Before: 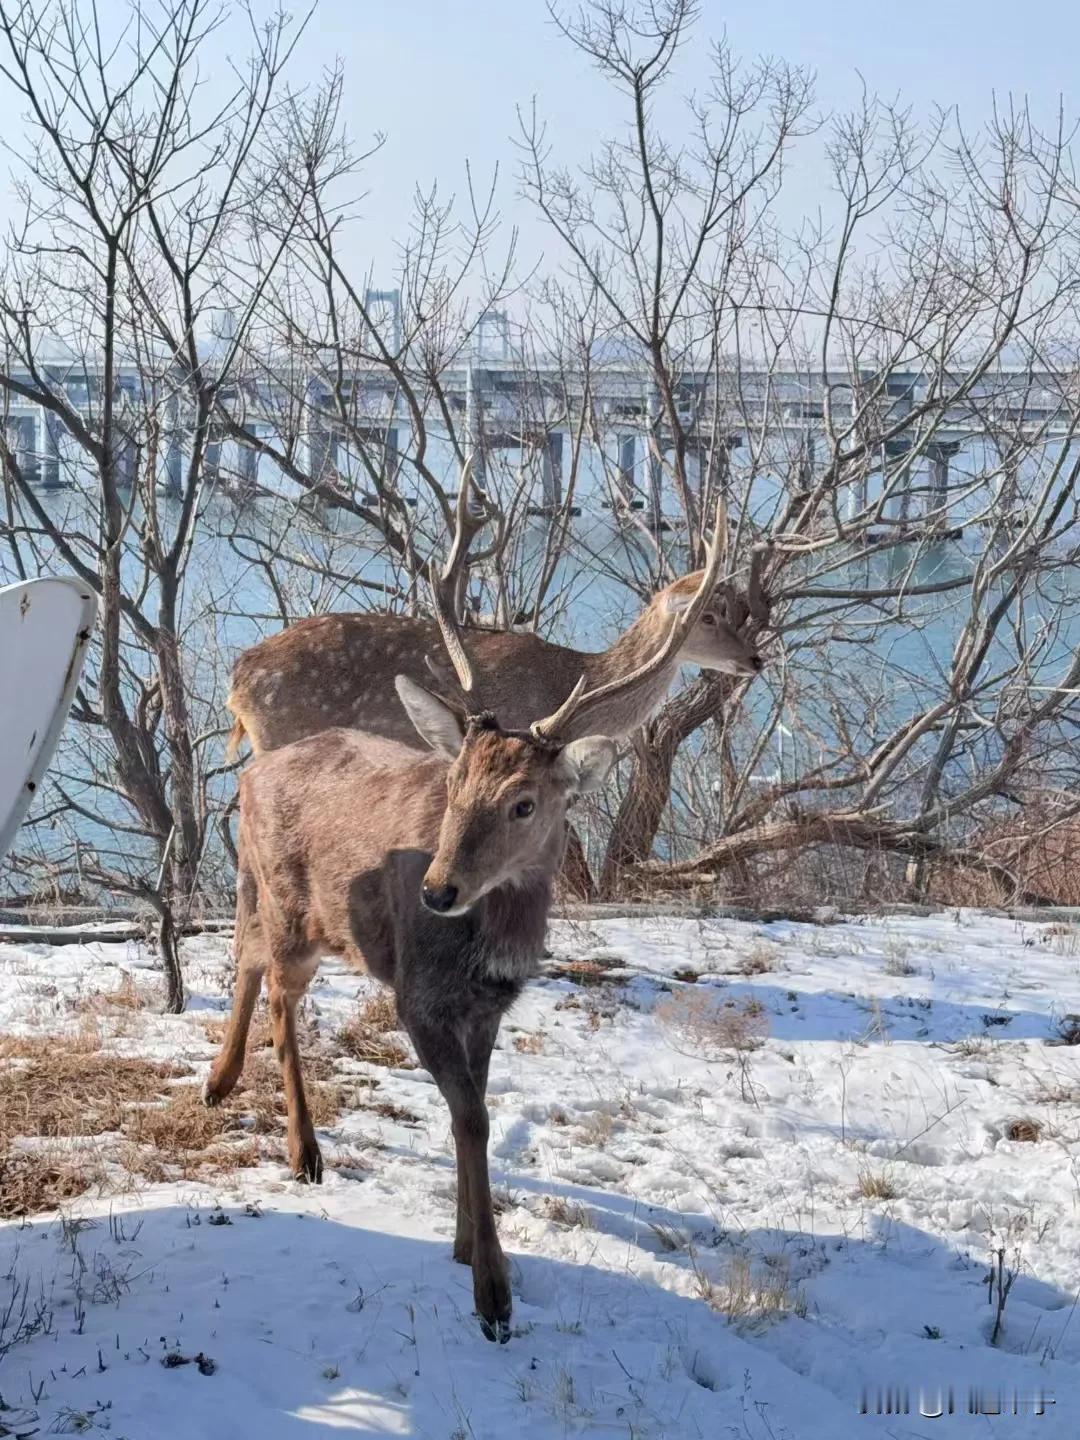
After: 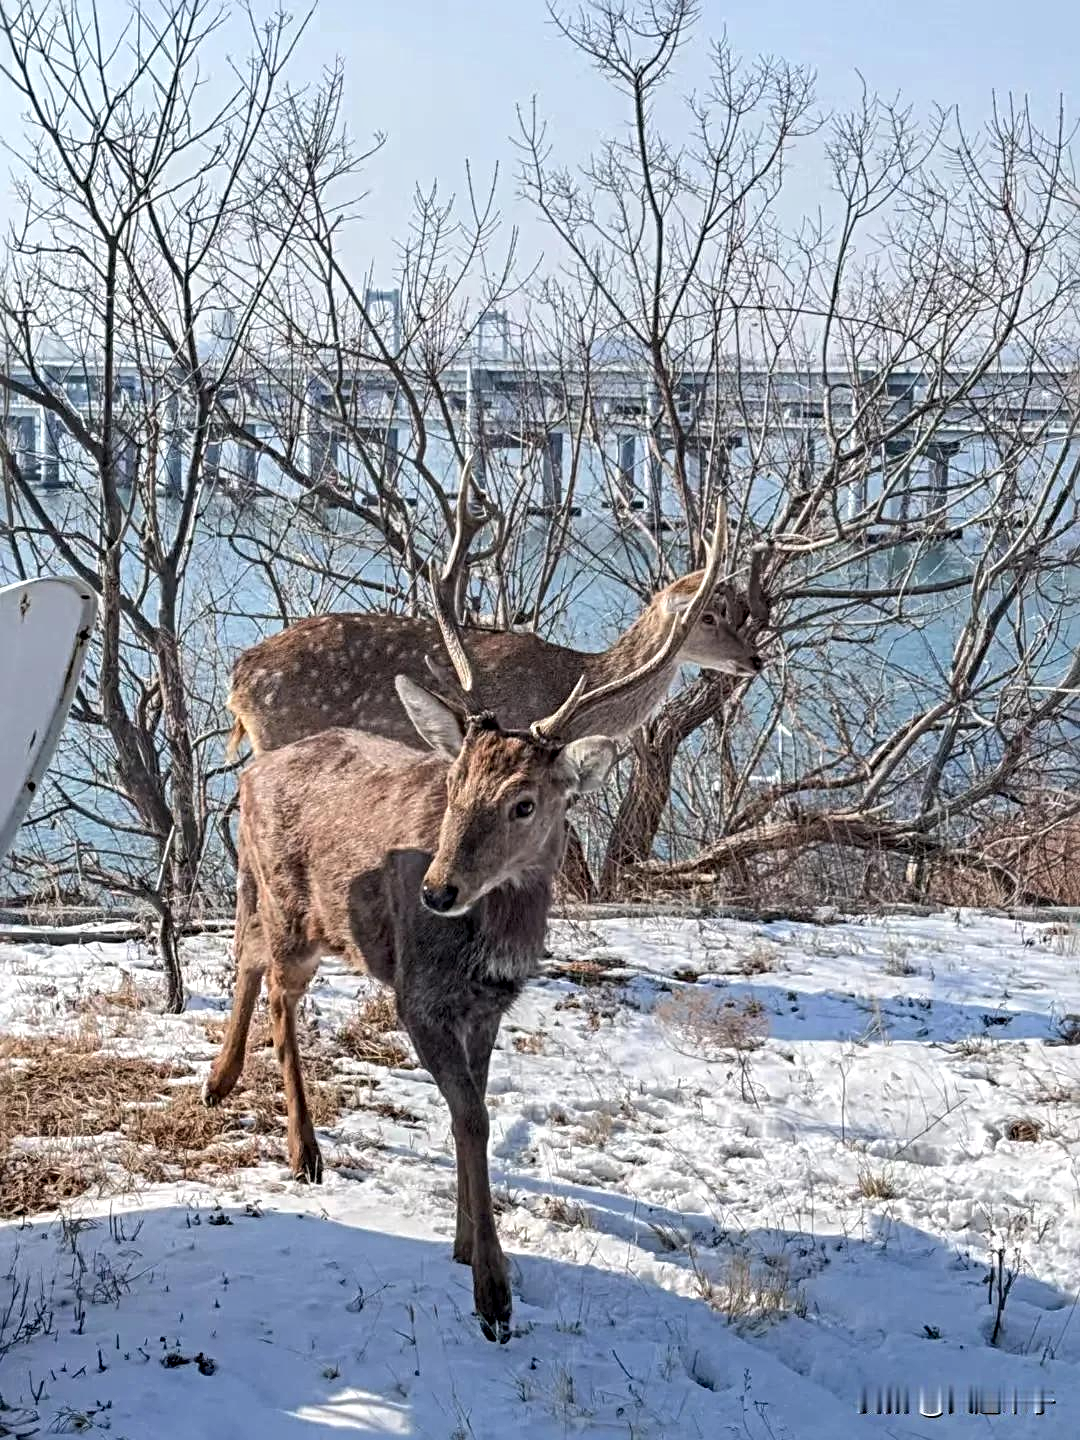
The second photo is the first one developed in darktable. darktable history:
local contrast: detail 130%
sharpen: radius 4.887
